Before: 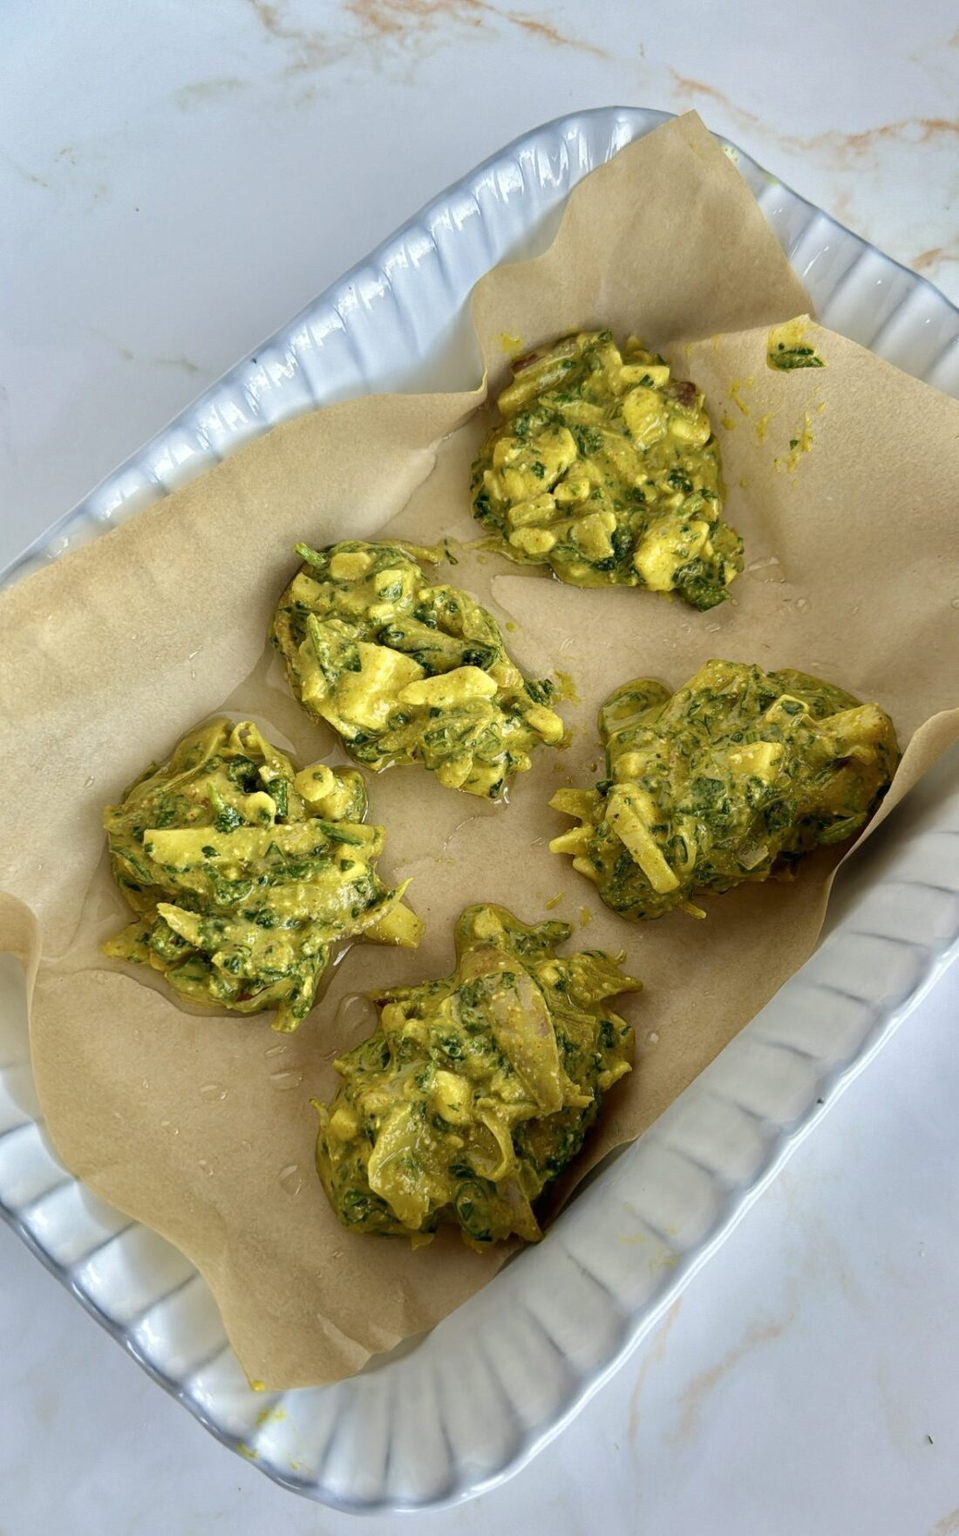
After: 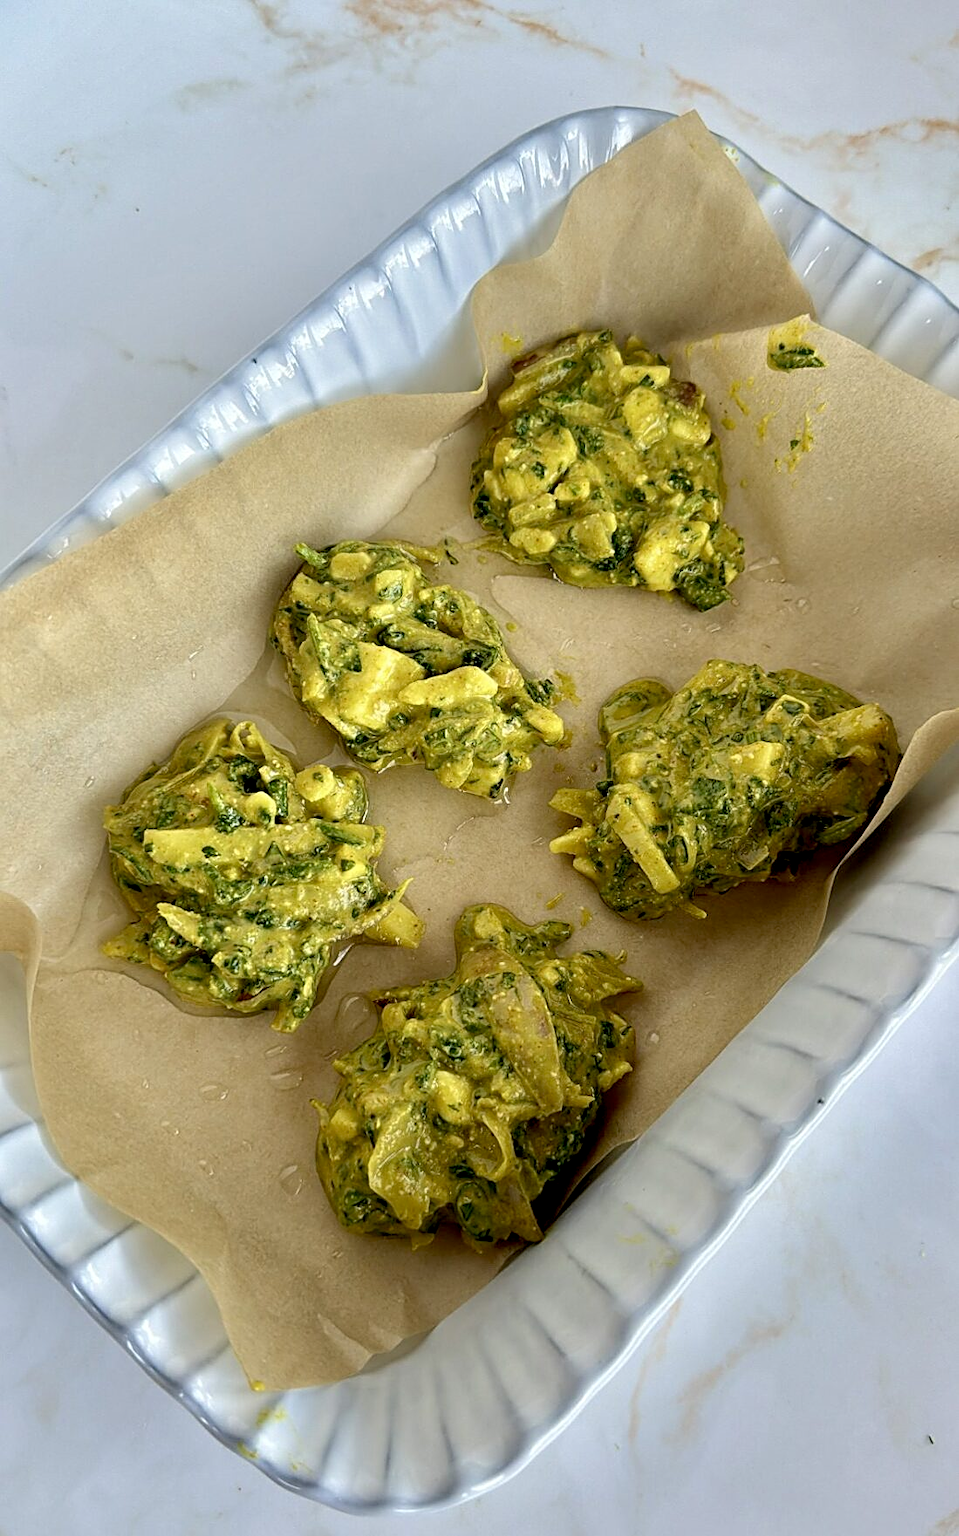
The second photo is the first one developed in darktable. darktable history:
sharpen: on, module defaults
exposure: black level correction 0.009, exposure 0.014 EV, compensate highlight preservation false
